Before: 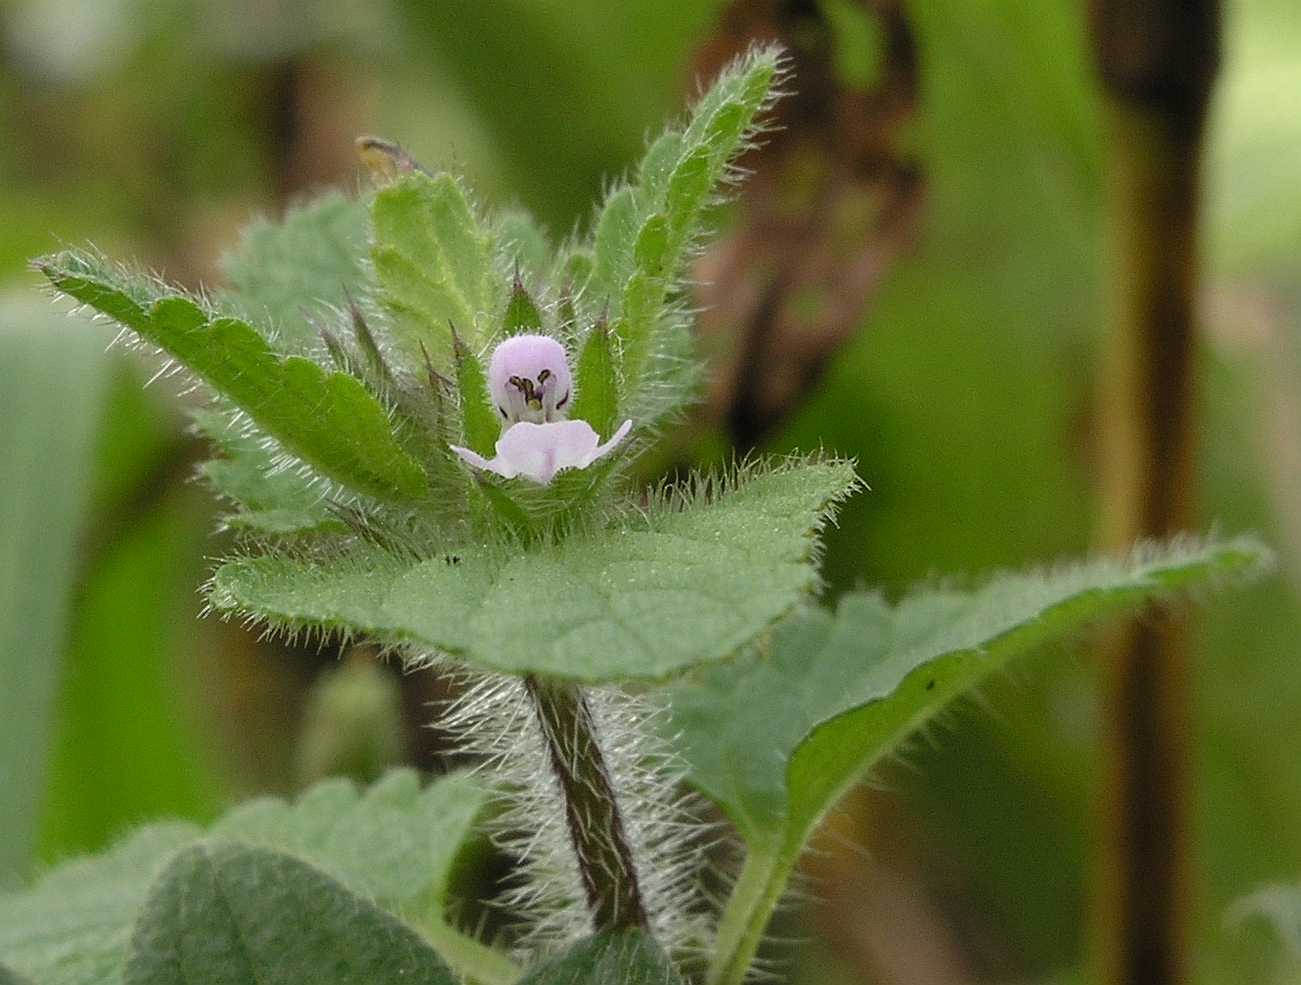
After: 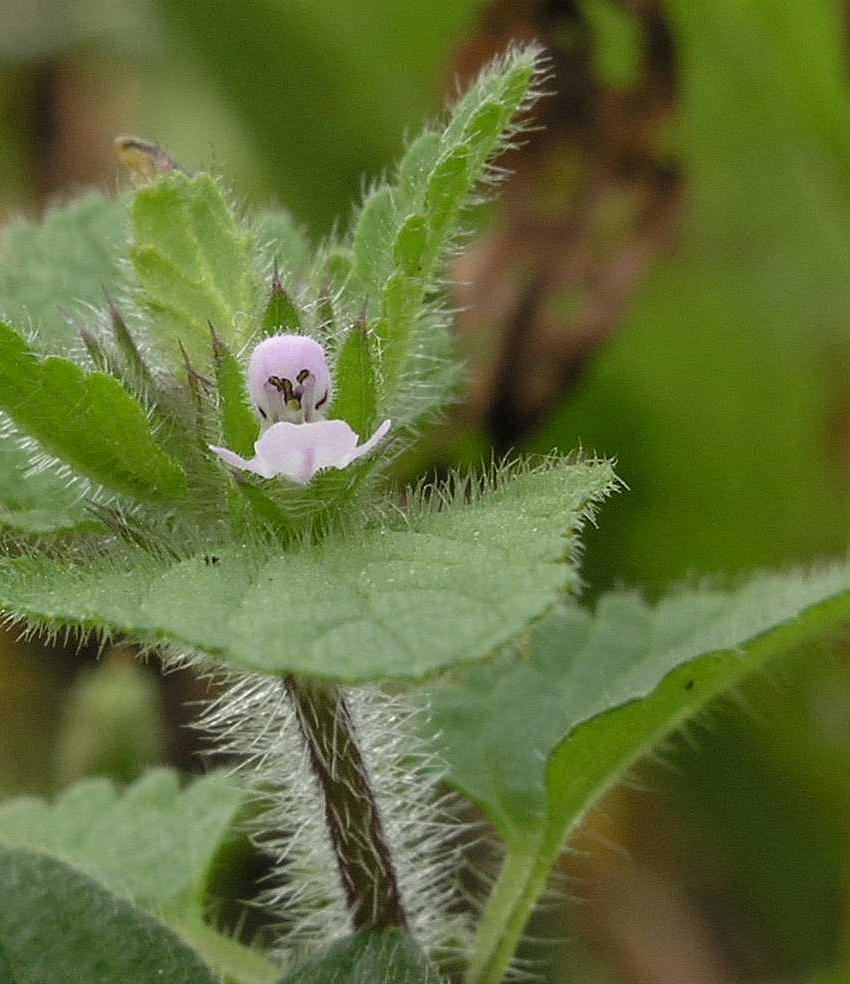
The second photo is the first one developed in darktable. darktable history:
crop and rotate: left 18.54%, right 16.114%
